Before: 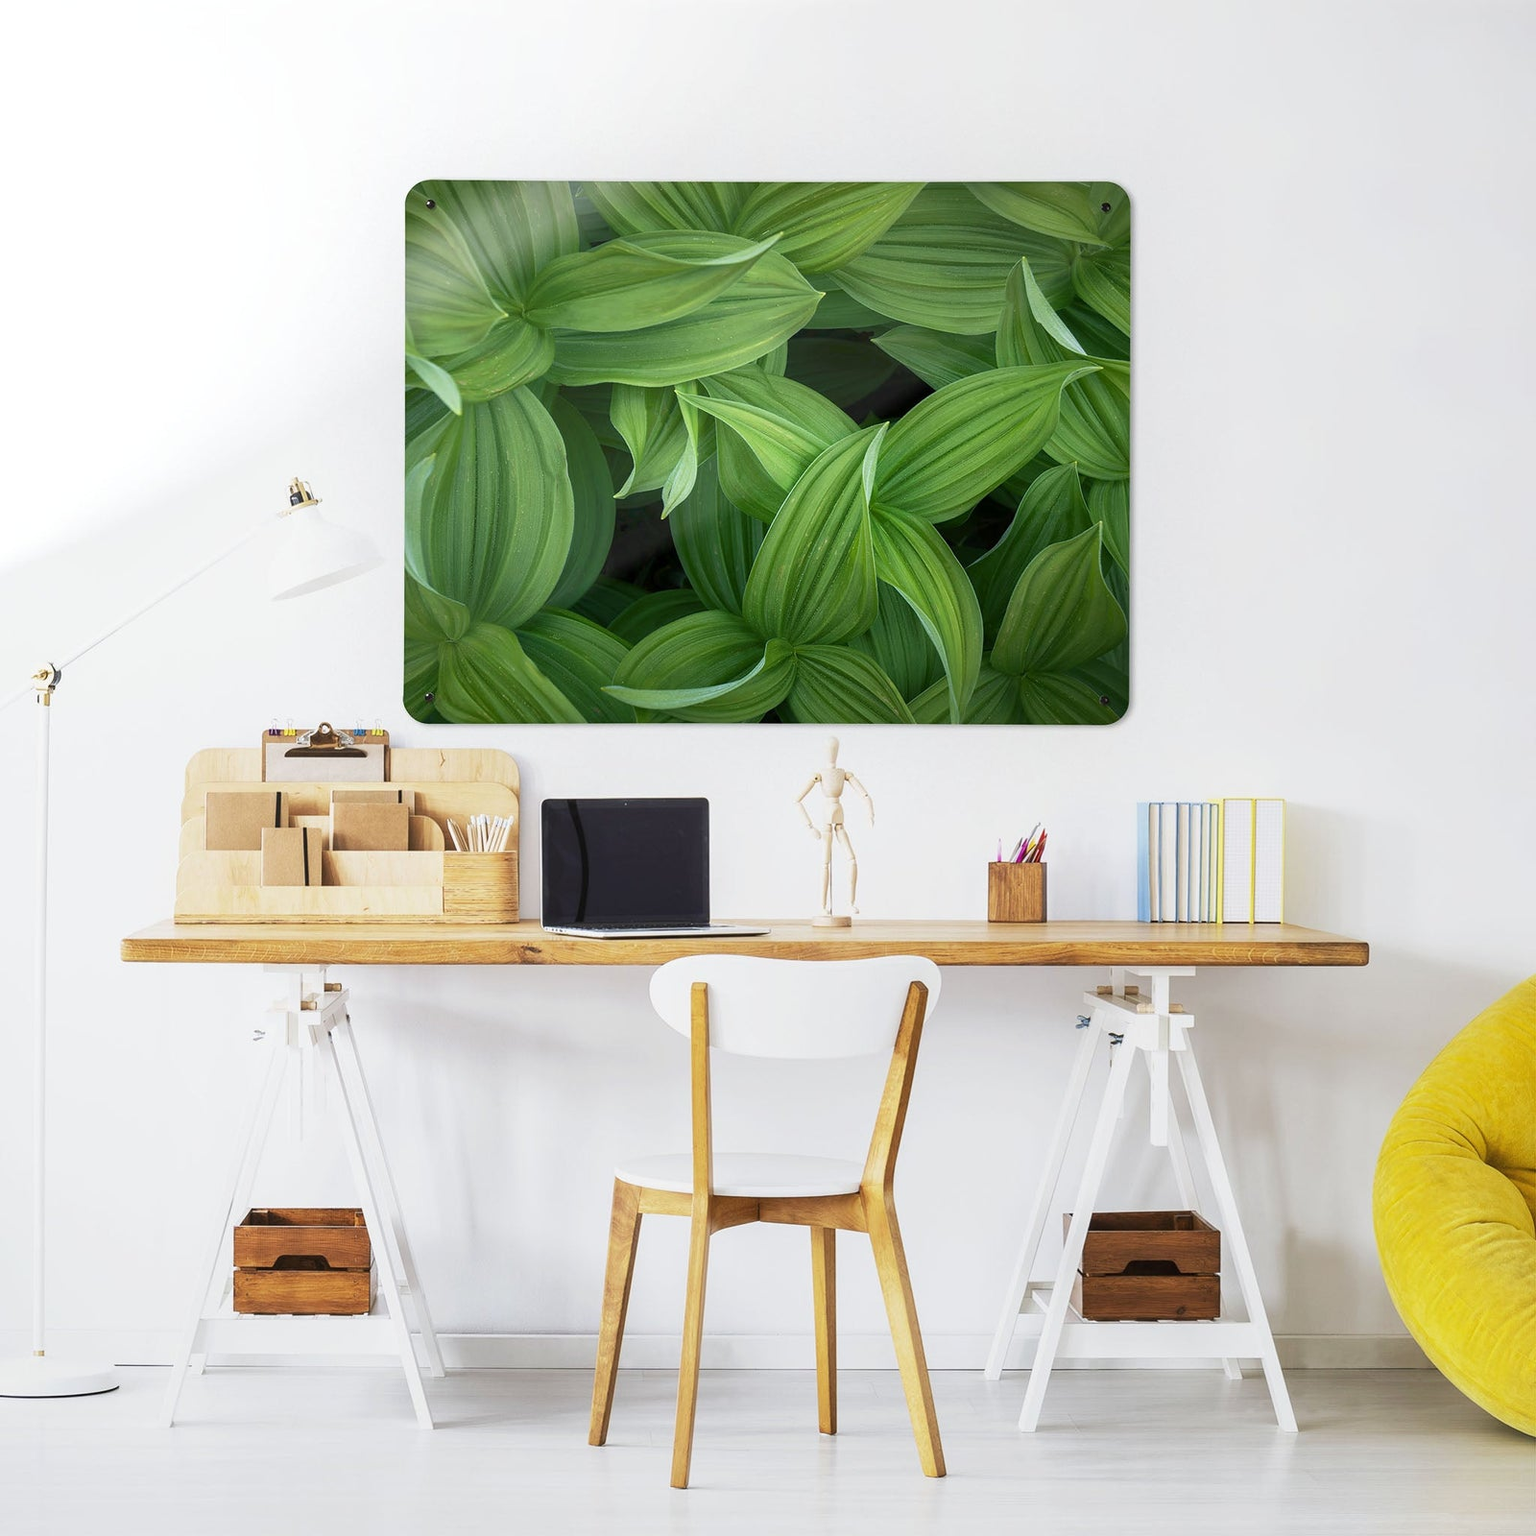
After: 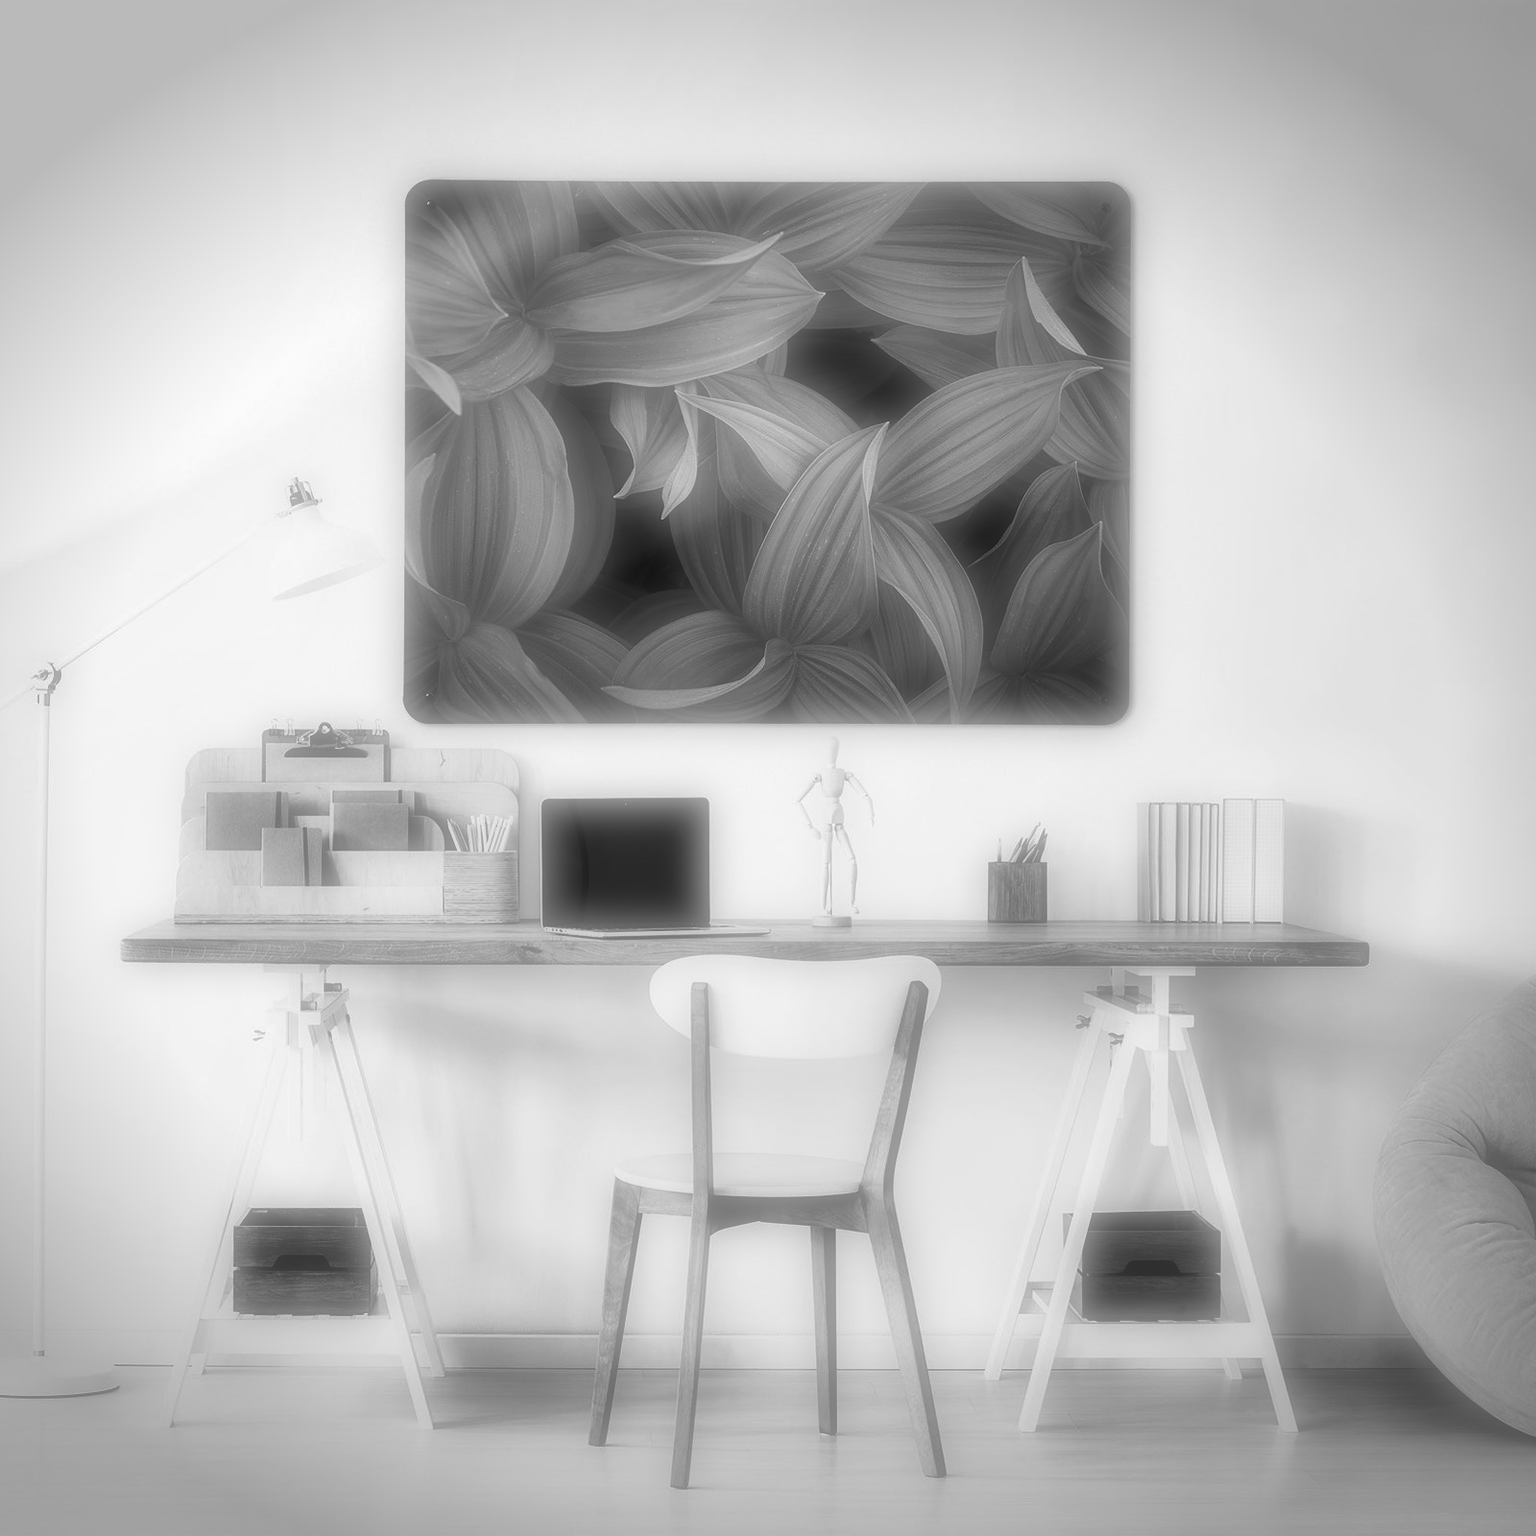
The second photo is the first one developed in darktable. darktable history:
velvia: strength 17%
shadows and highlights: soften with gaussian
local contrast: mode bilateral grid, contrast 20, coarseness 50, detail 120%, midtone range 0.2
soften "1": on, module defaults | blend: blend mode normal, opacity 81%; mask: uniform (no mask)
color correction: highlights a* 0.162, highlights b* 29.53, shadows a* -0.162, shadows b* 21.09
monochrome: a -3.63, b -0.465
vignetting: fall-off start 88.53%, fall-off radius 44.2%, saturation 0.376, width/height ratio 1.161
